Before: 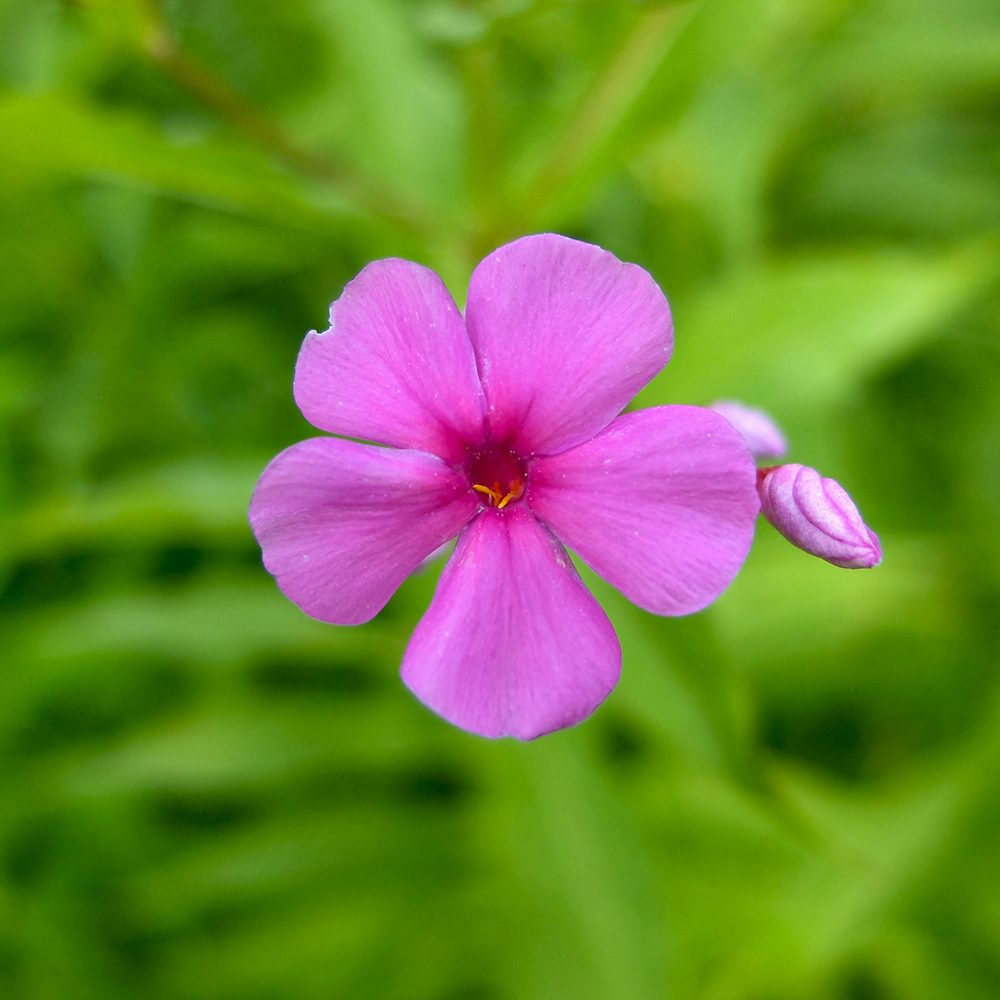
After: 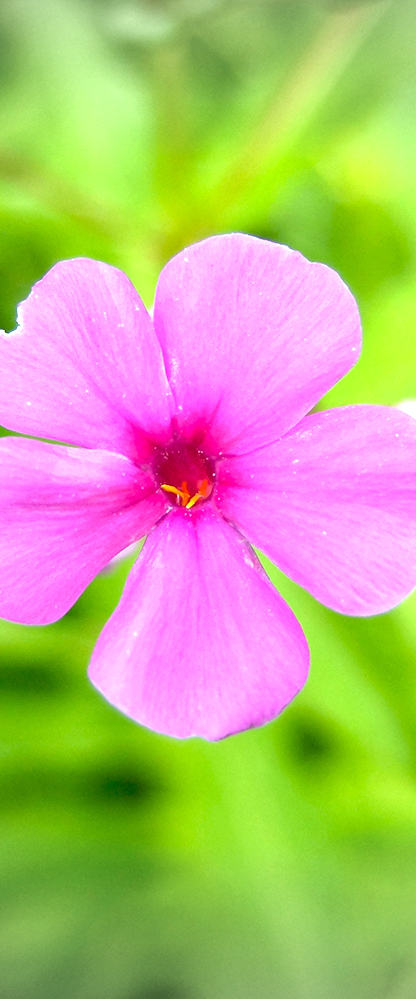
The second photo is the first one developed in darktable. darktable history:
exposure: exposure 1.223 EV, compensate highlight preservation false
vignetting: fall-off start 100%, brightness -0.282, width/height ratio 1.31
crop: left 31.229%, right 27.105%
